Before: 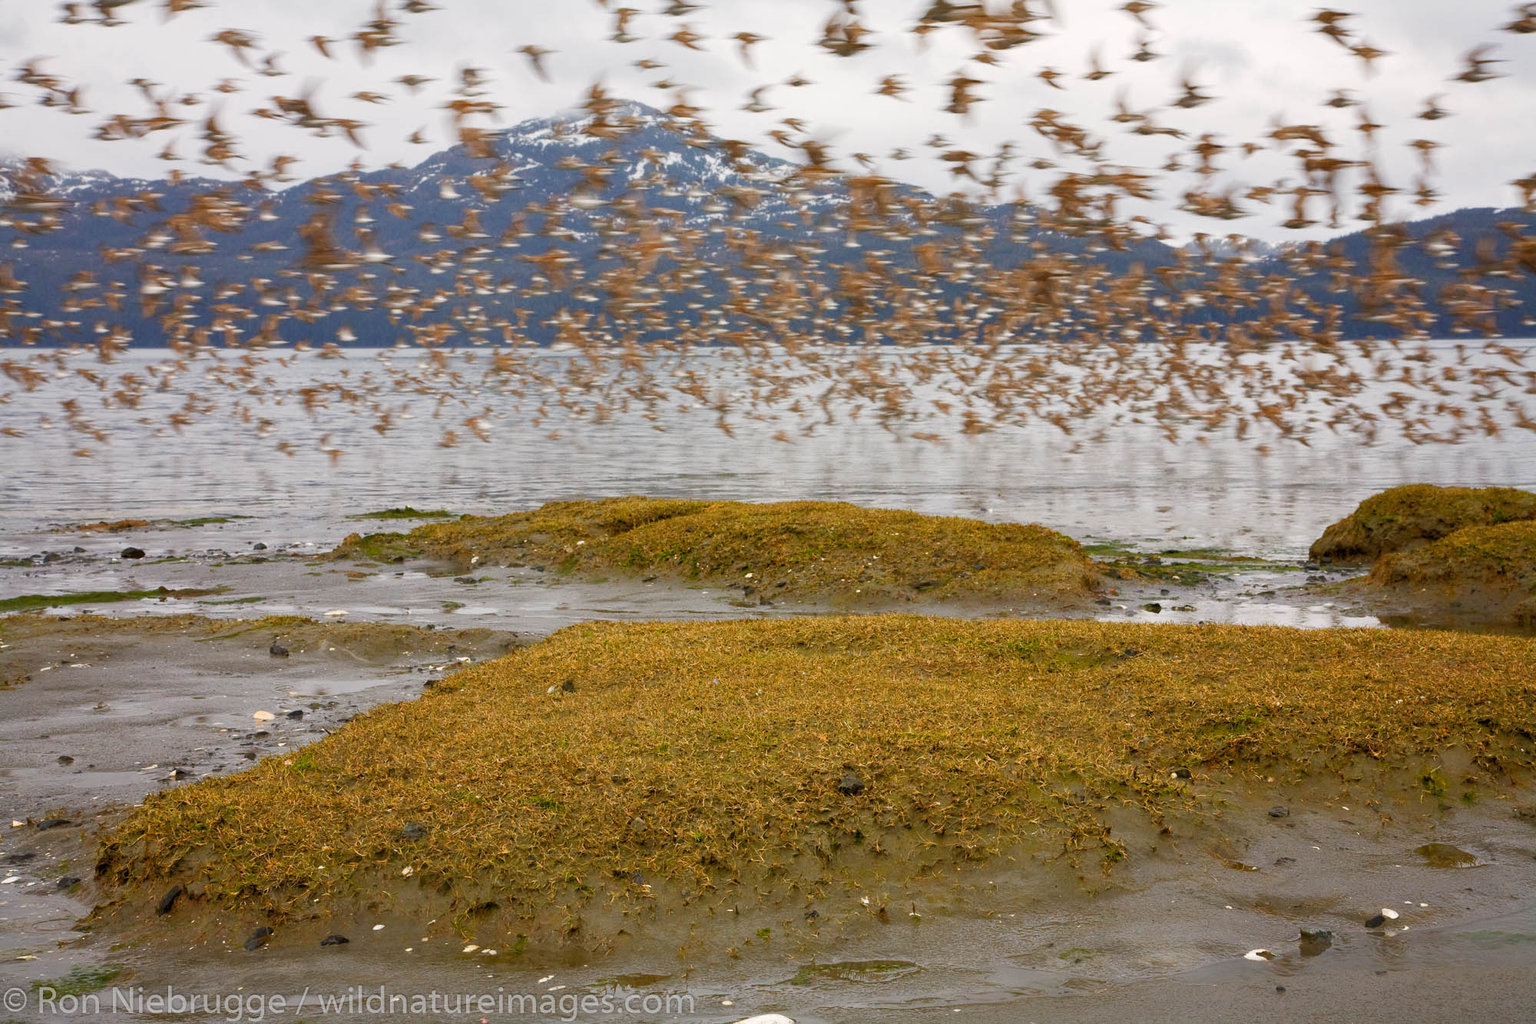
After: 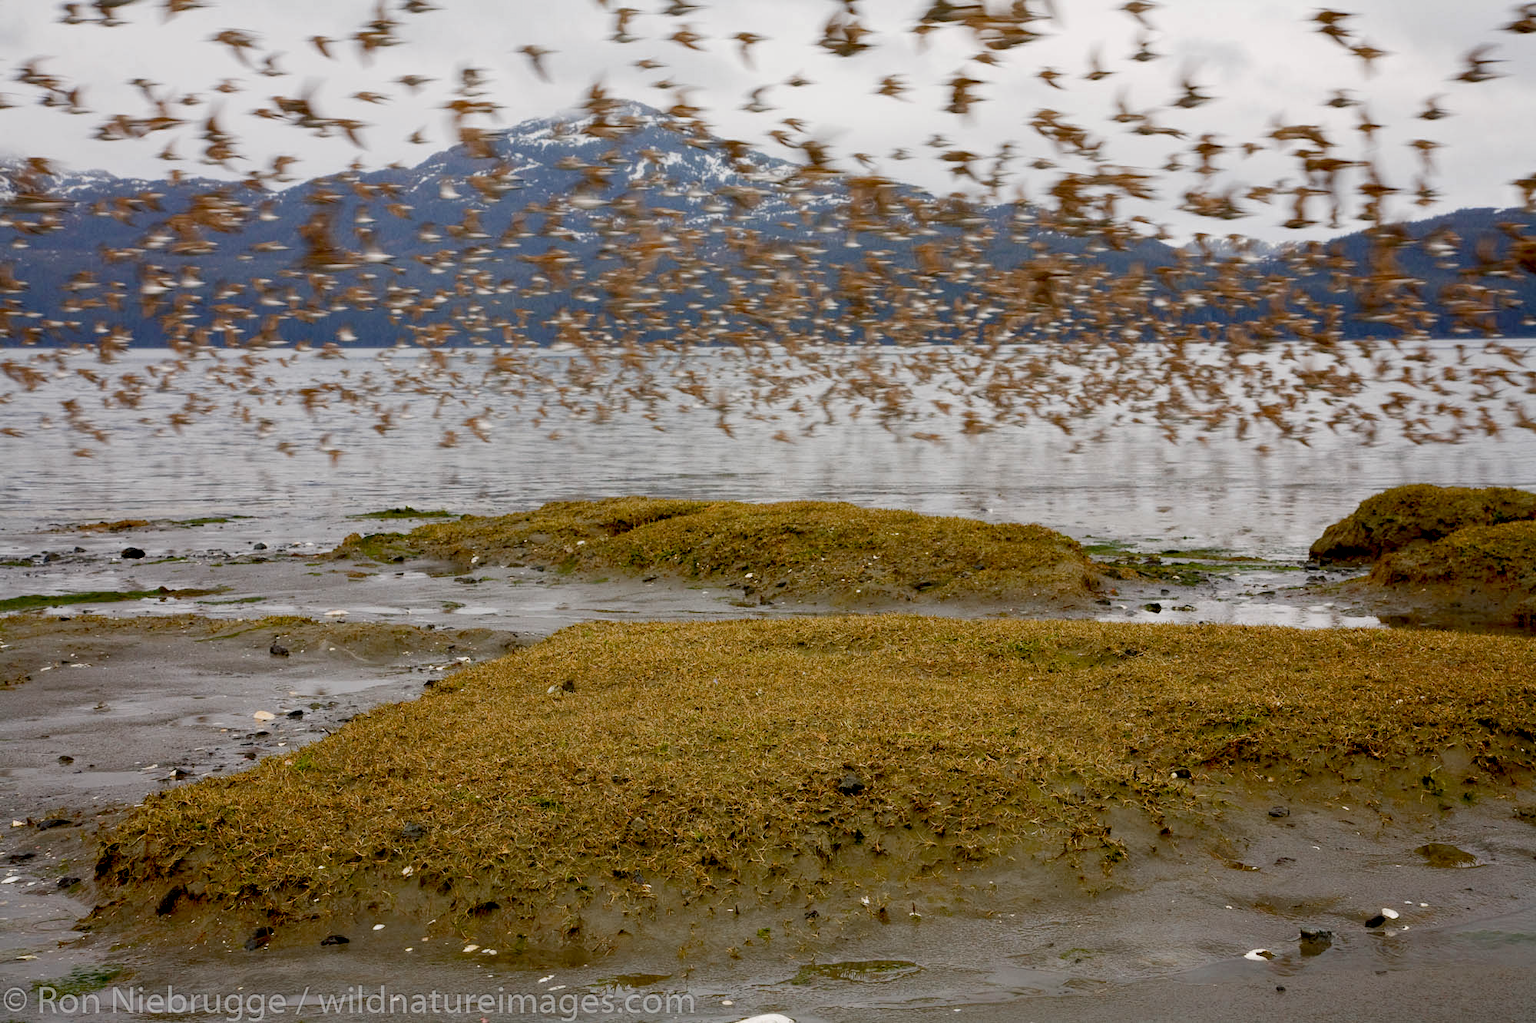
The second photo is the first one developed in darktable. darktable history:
exposure: black level correction 0.024, exposure 0.18 EV, compensate exposure bias true, compensate highlight preservation false
color zones: curves: ch0 [(0, 0.5) (0.125, 0.4) (0.25, 0.5) (0.375, 0.4) (0.5, 0.4) (0.625, 0.6) (0.75, 0.6) (0.875, 0.5)]; ch1 [(0, 0.35) (0.125, 0.45) (0.25, 0.35) (0.375, 0.35) (0.5, 0.35) (0.625, 0.35) (0.75, 0.45) (0.875, 0.35)]; ch2 [(0, 0.6) (0.125, 0.5) (0.25, 0.5) (0.375, 0.6) (0.5, 0.6) (0.625, 0.5) (0.75, 0.5) (0.875, 0.5)]
